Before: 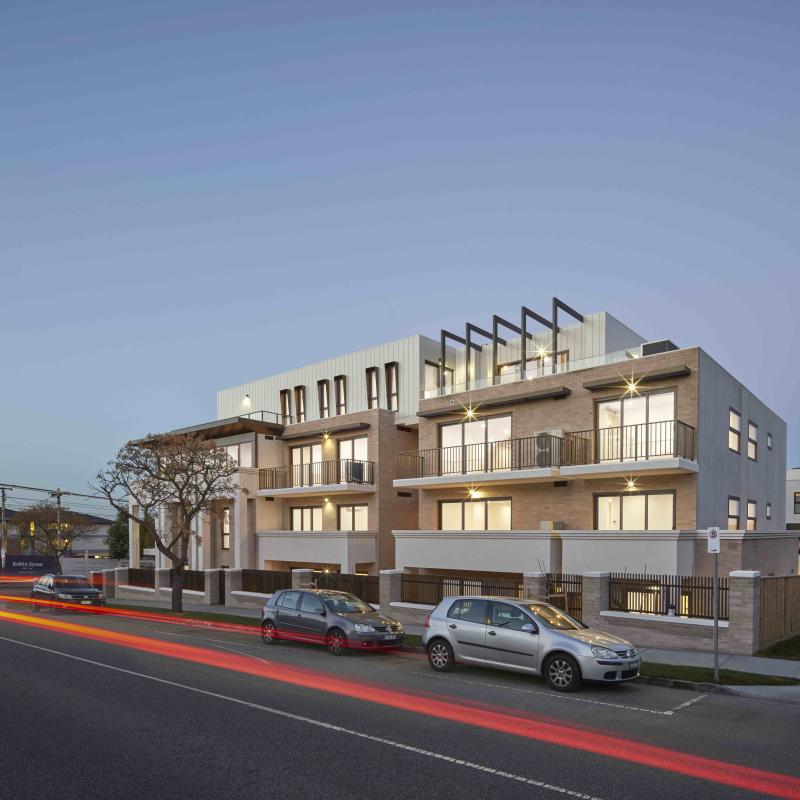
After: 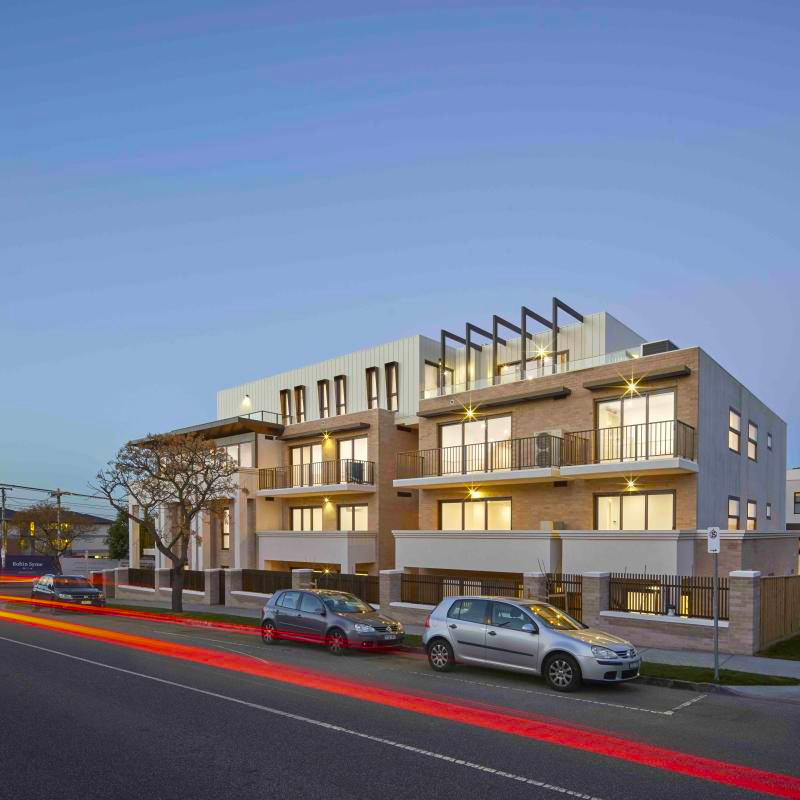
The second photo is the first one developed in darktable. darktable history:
color balance rgb: linear chroma grading › global chroma 15.446%, perceptual saturation grading › global saturation 31.282%, global vibrance 9.809%
exposure: compensate exposure bias true, compensate highlight preservation false
